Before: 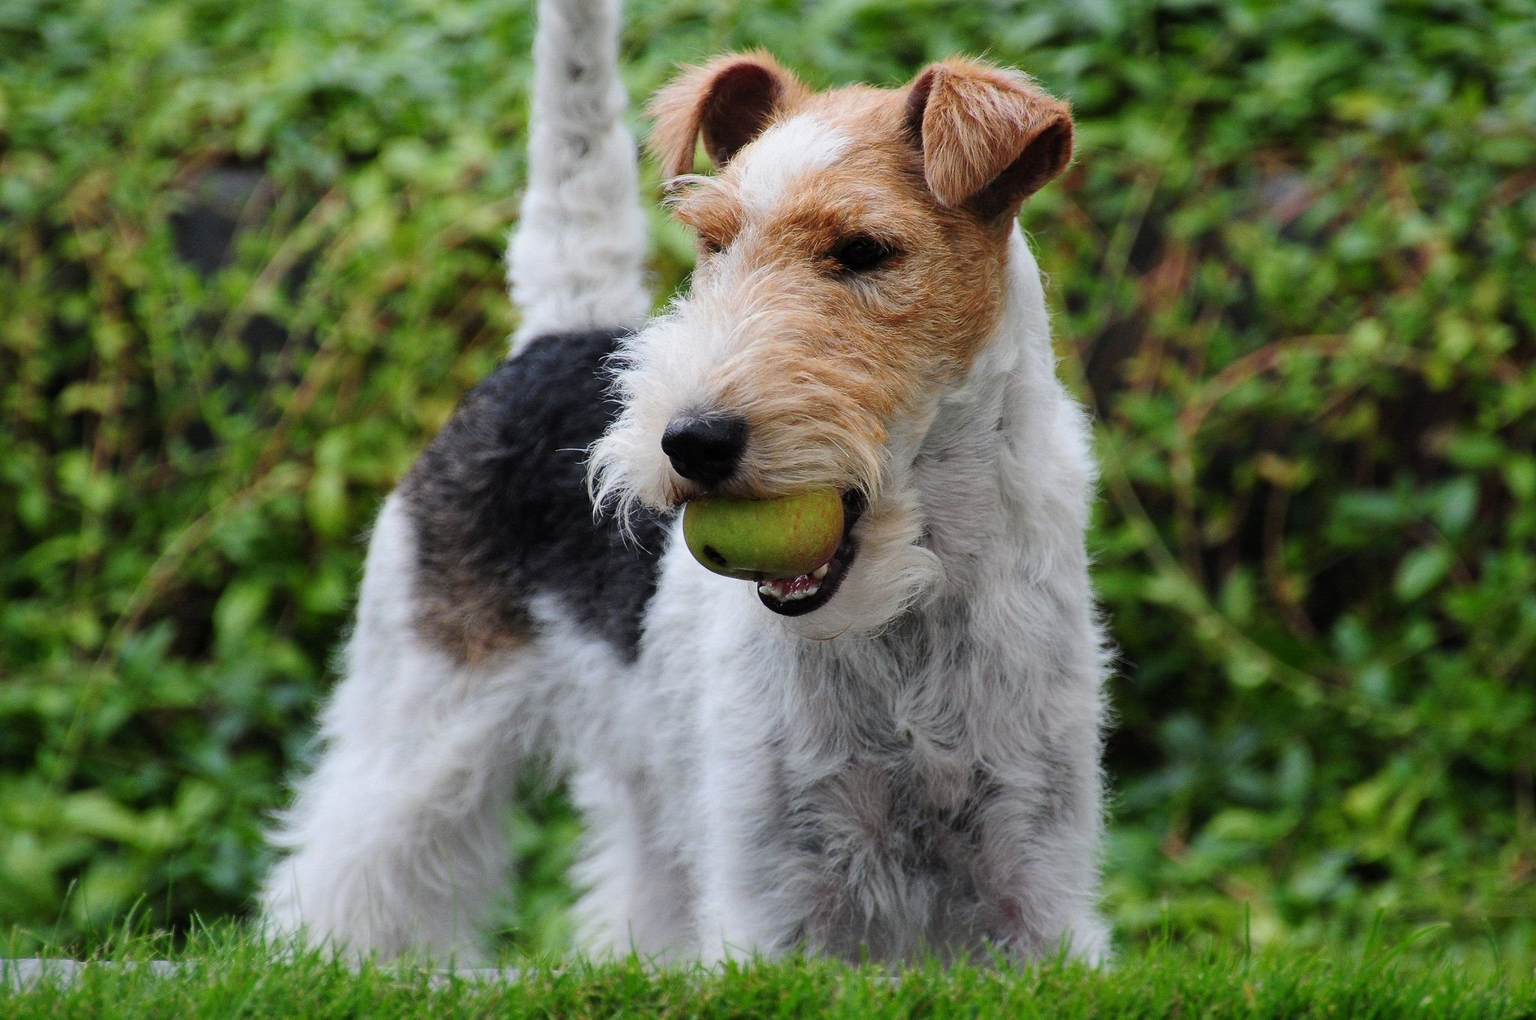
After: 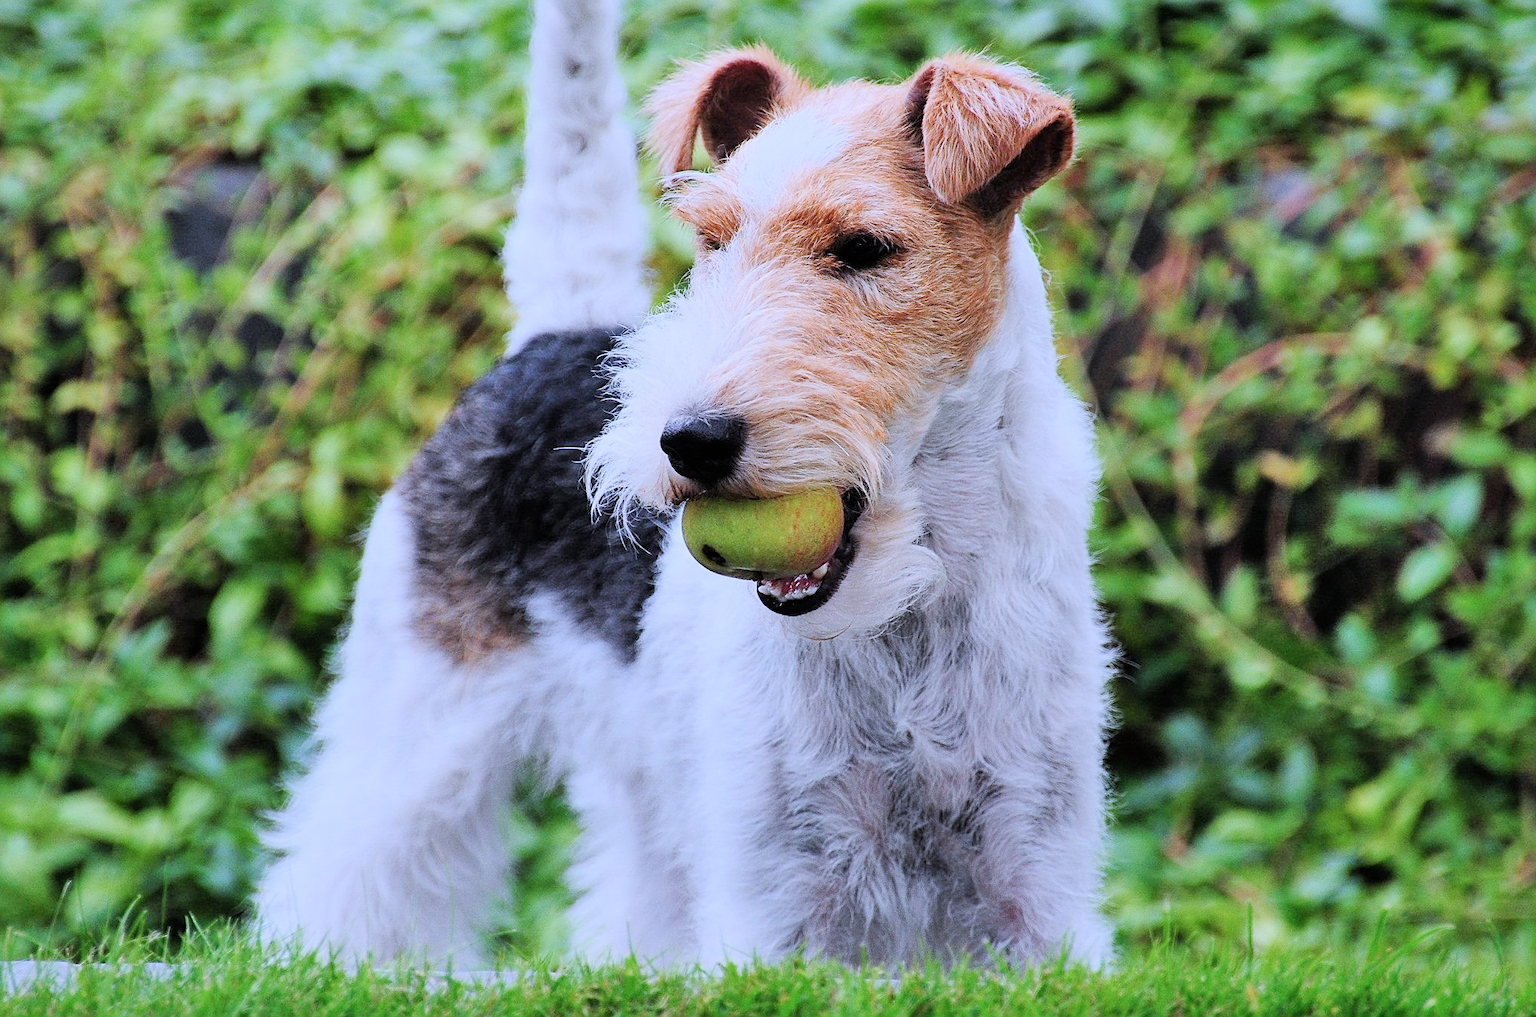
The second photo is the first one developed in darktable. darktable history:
filmic rgb: black relative exposure -7.65 EV, white relative exposure 4.56 EV, hardness 3.61
exposure: black level correction 0, exposure 1.1 EV, compensate exposure bias true, compensate highlight preservation false
crop: left 0.434%, top 0.485%, right 0.244%, bottom 0.386%
sharpen: on, module defaults
shadows and highlights: shadows 75, highlights -25, soften with gaussian
white balance: red 1.042, blue 1.17
color correction: highlights a* -4.18, highlights b* -10.81
